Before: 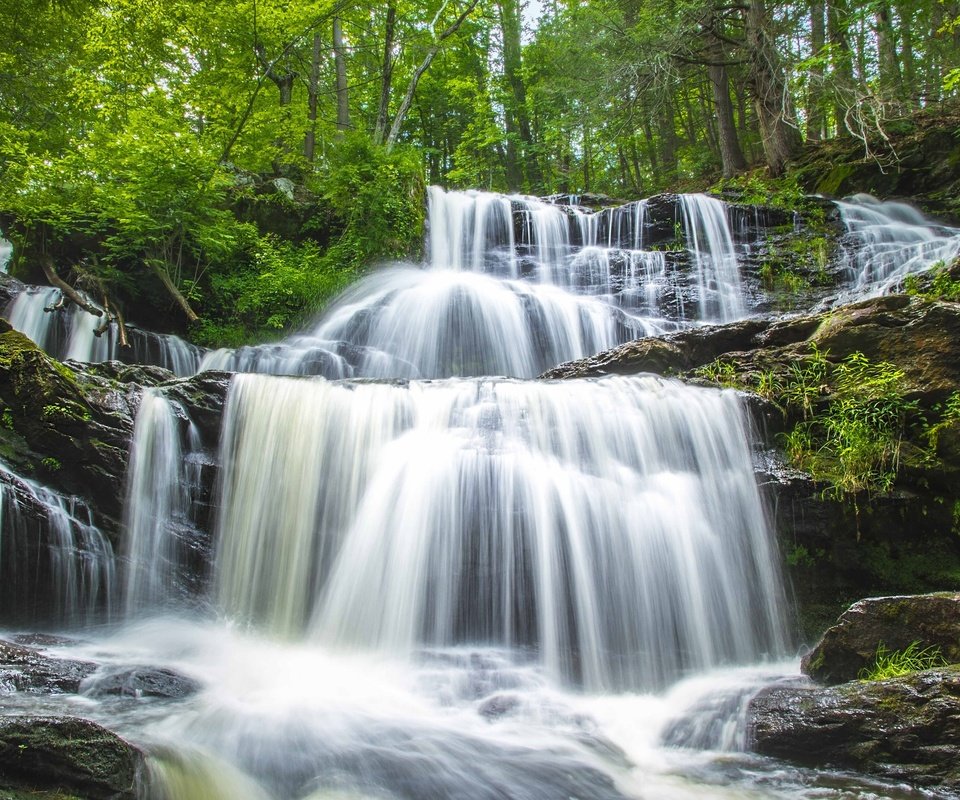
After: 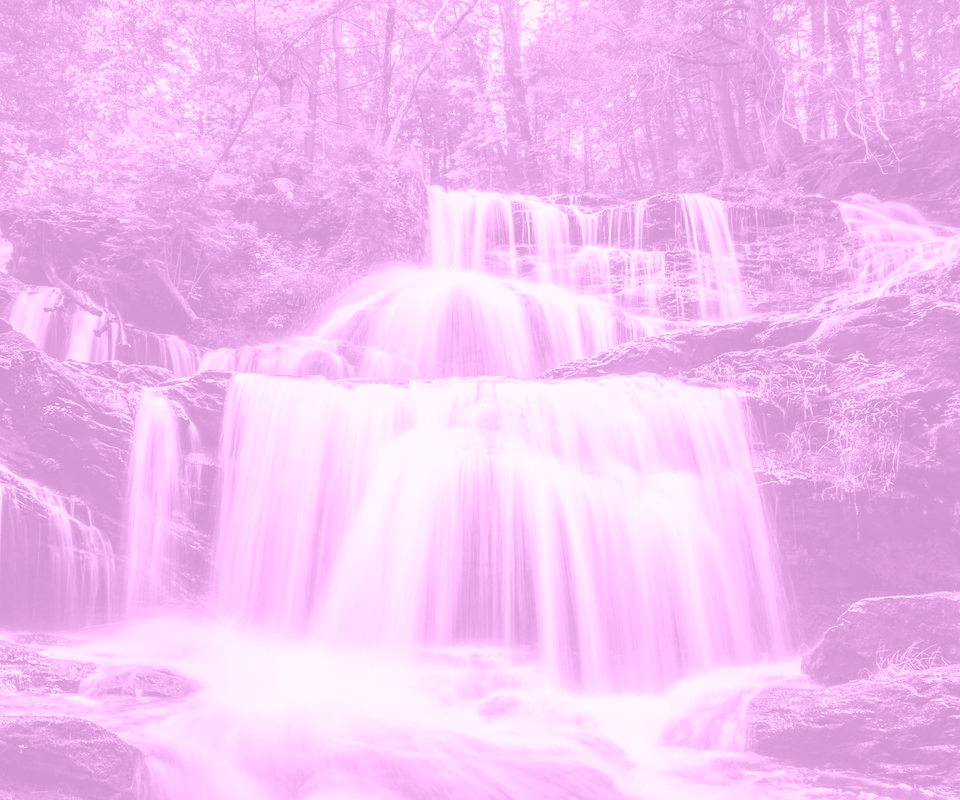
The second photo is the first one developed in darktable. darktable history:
white balance: red 1.05, blue 1.072
colorize: hue 331.2°, saturation 75%, source mix 30.28%, lightness 70.52%, version 1
color balance rgb: linear chroma grading › global chroma 9%, perceptual saturation grading › global saturation 36%, perceptual saturation grading › shadows 35%, perceptual brilliance grading › global brilliance 15%, perceptual brilliance grading › shadows -35%, global vibrance 15%
